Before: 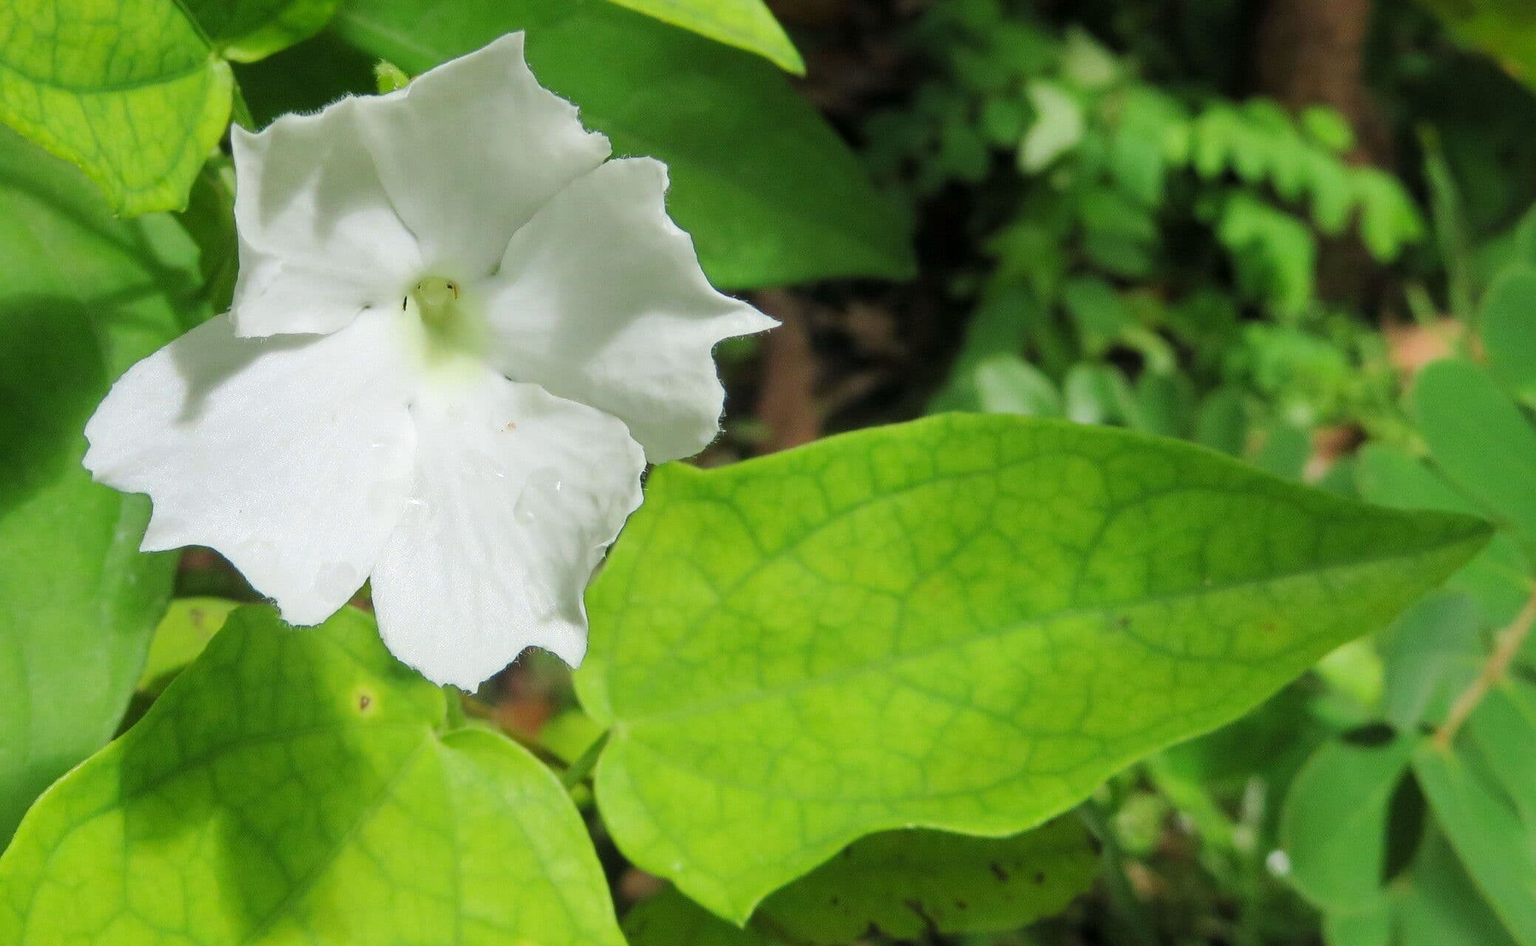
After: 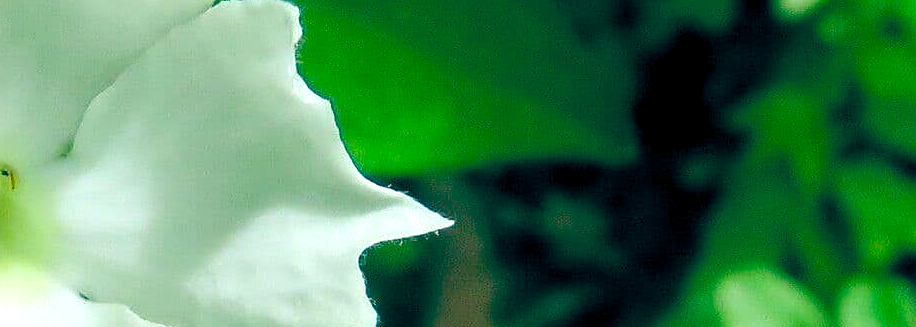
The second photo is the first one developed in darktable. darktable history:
sharpen: on, module defaults
color balance rgb: shadows lift › luminance -9.401%, global offset › luminance -0.519%, global offset › chroma 0.905%, global offset › hue 174.93°, perceptual saturation grading › global saturation 19.571%, global vibrance 20%
exposure: black level correction 0, exposure 0.498 EV, compensate exposure bias true, compensate highlight preservation false
contrast brightness saturation: contrast 0.028, brightness -0.032
haze removal: strength -0.05, adaptive false
crop: left 29.08%, top 16.809%, right 26.82%, bottom 57.628%
